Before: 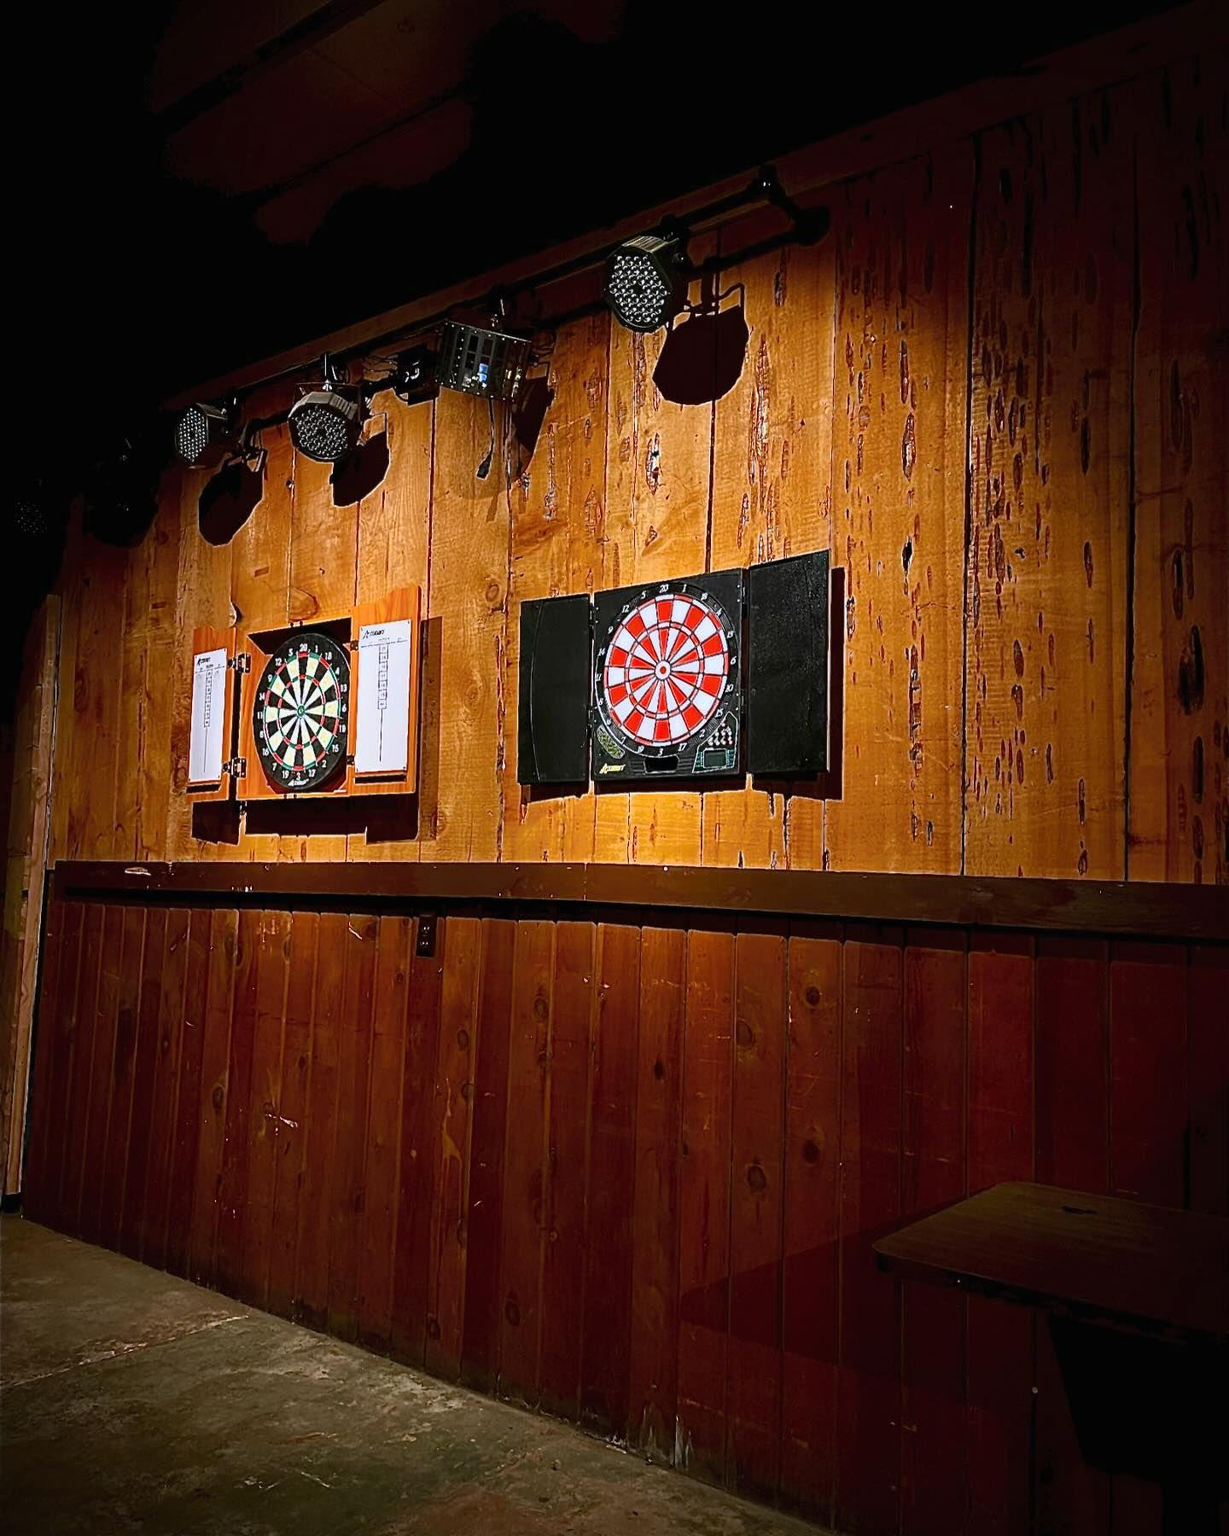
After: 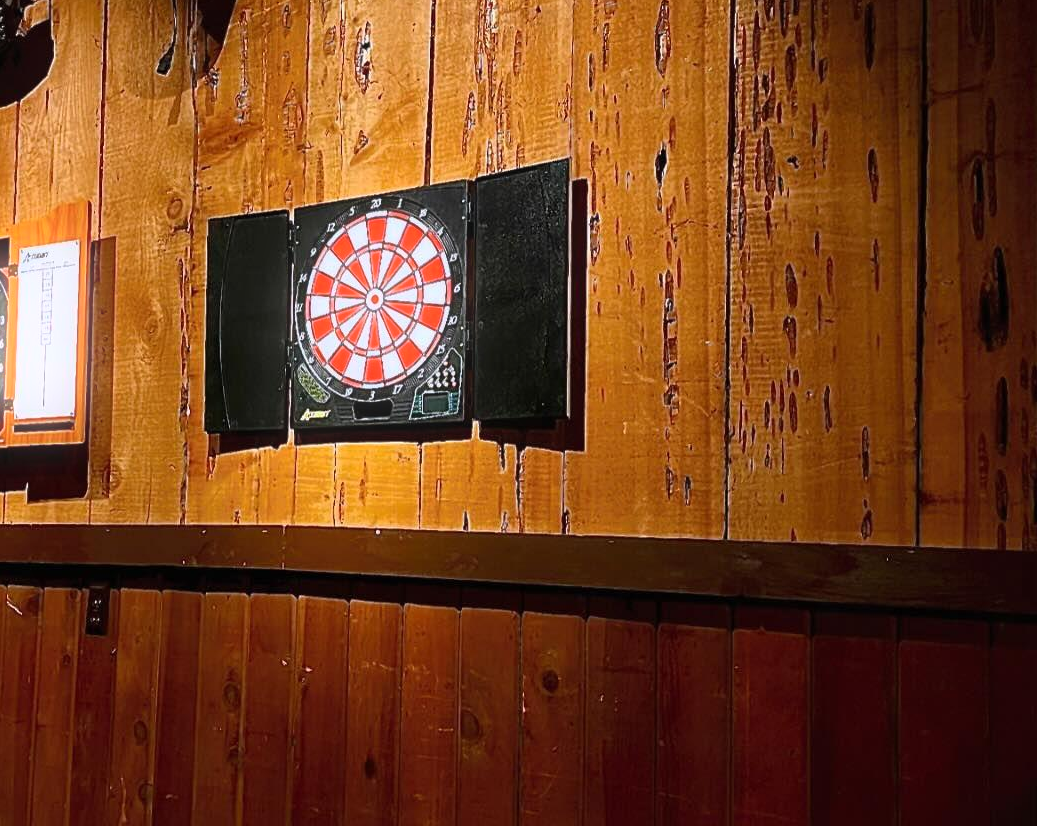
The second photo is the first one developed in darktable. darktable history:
crop and rotate: left 27.938%, top 27.046%, bottom 27.046%
bloom: size 5%, threshold 95%, strength 15%
